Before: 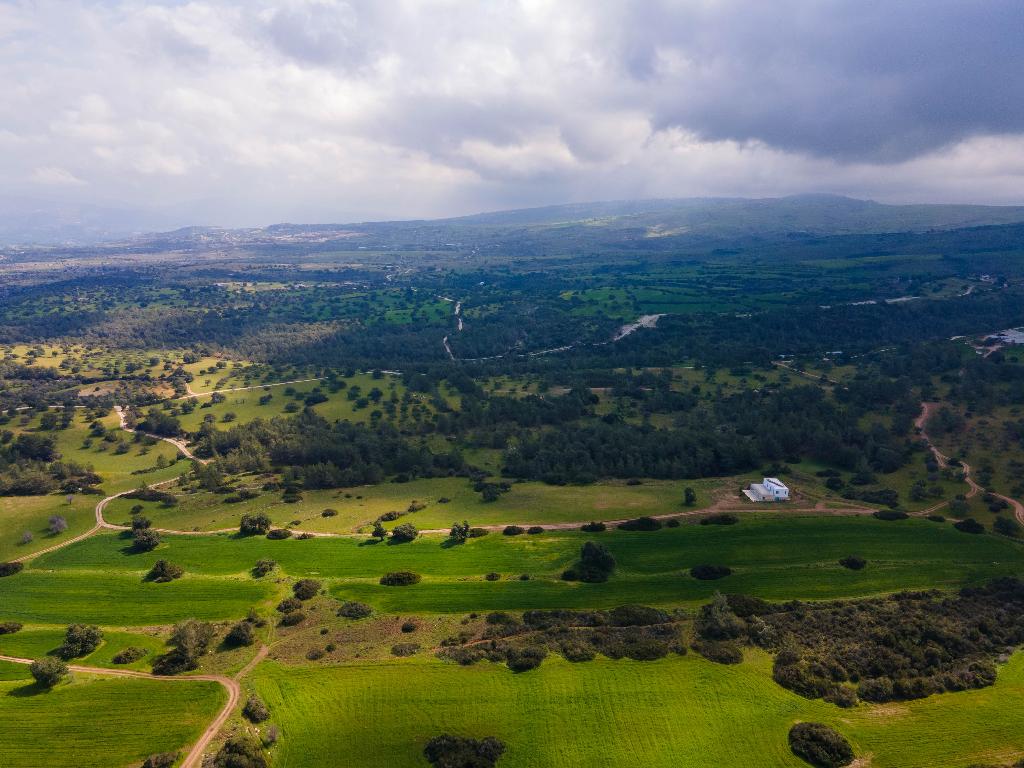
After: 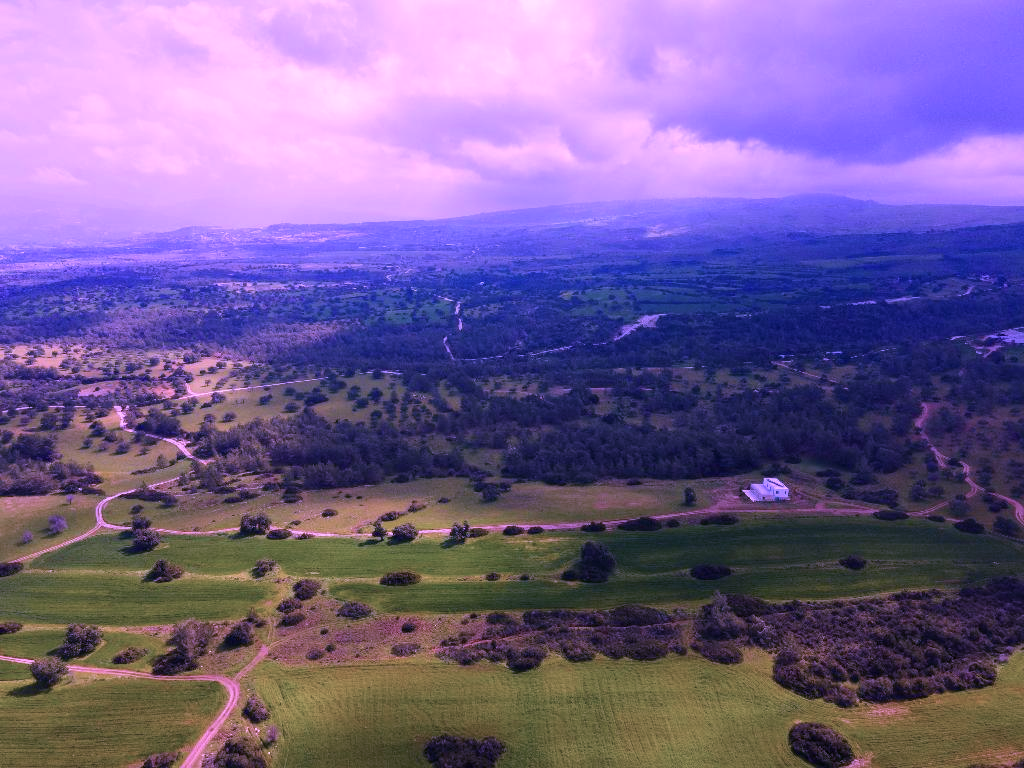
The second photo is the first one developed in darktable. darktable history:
velvia: strength 15%
color calibration: illuminant custom, x 0.379, y 0.481, temperature 4443.07 K
